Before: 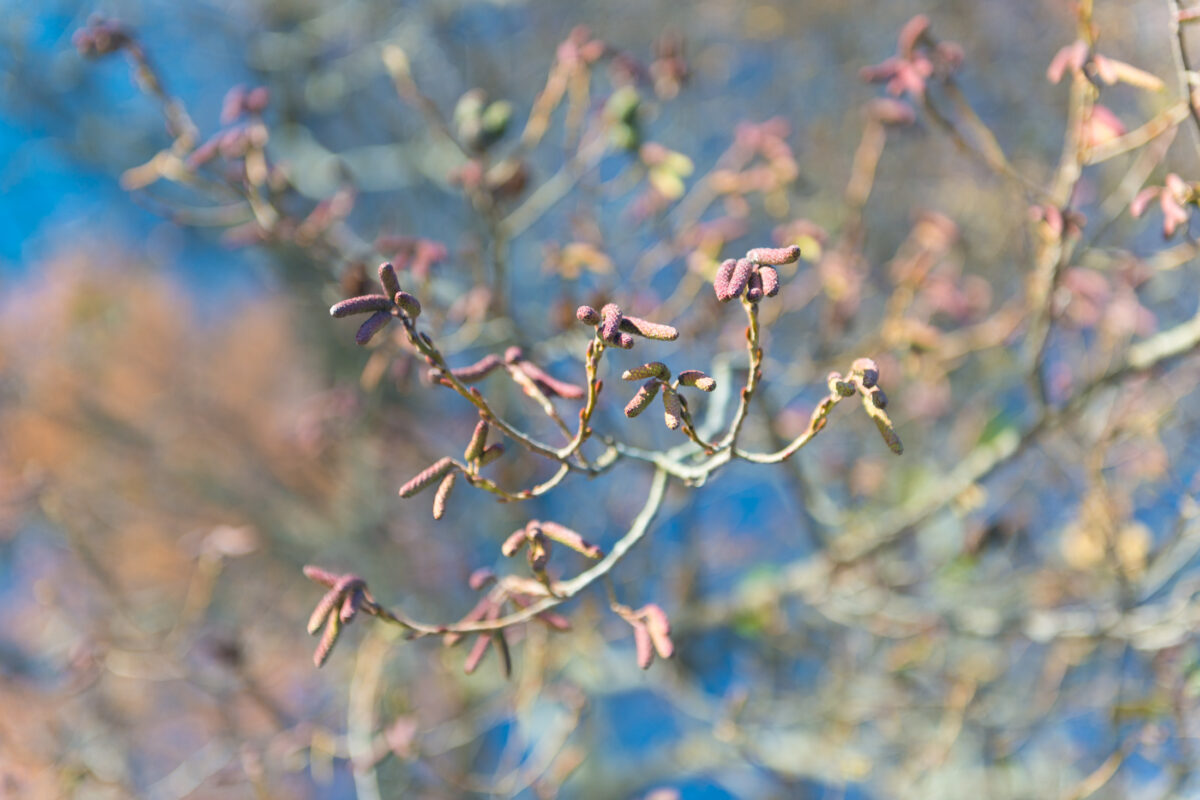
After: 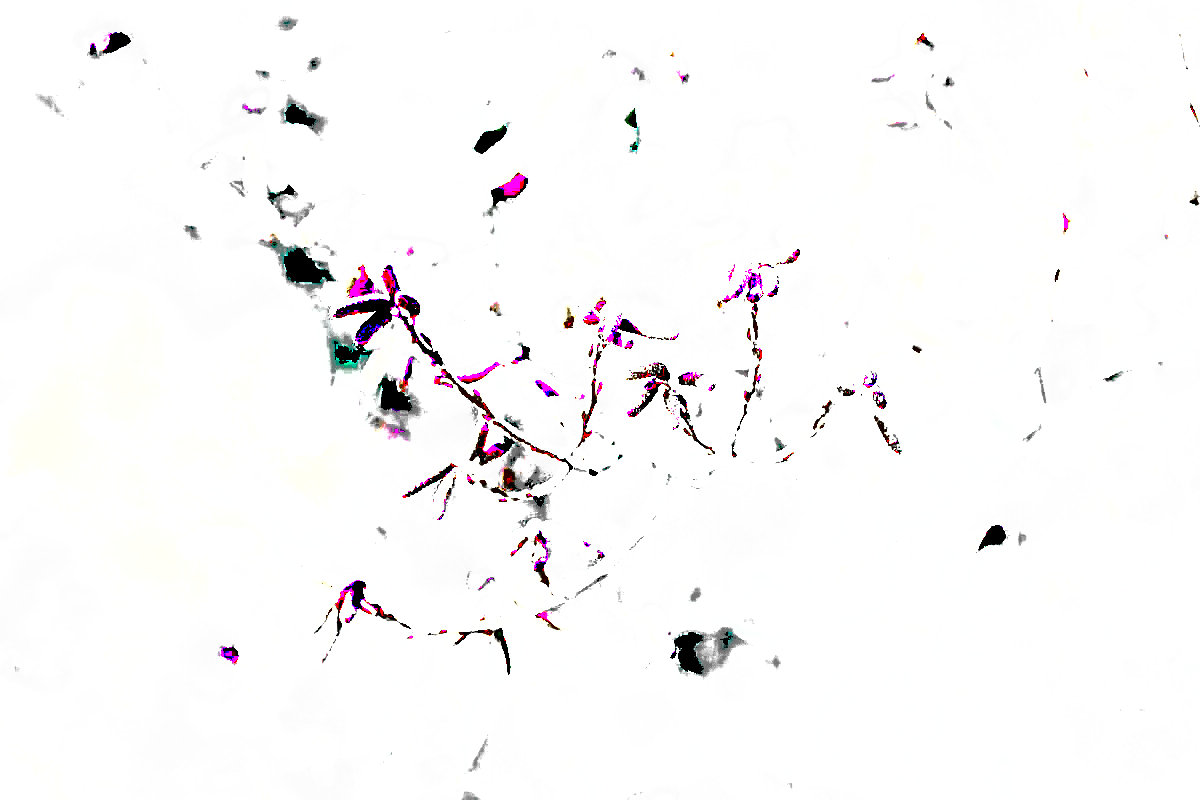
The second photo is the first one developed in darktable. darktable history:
exposure: black level correction 0.1, exposure 3 EV, compensate highlight preservation false
sharpen: on, module defaults
color zones: curves: ch0 [(0, 0.65) (0.096, 0.644) (0.221, 0.539) (0.429, 0.5) (0.571, 0.5) (0.714, 0.5) (0.857, 0.5) (1, 0.65)]; ch1 [(0, 0.5) (0.143, 0.5) (0.257, -0.002) (0.429, 0.04) (0.571, -0.001) (0.714, -0.015) (0.857, 0.024) (1, 0.5)]
white balance: red 0.931, blue 1.11
shadows and highlights: on, module defaults
